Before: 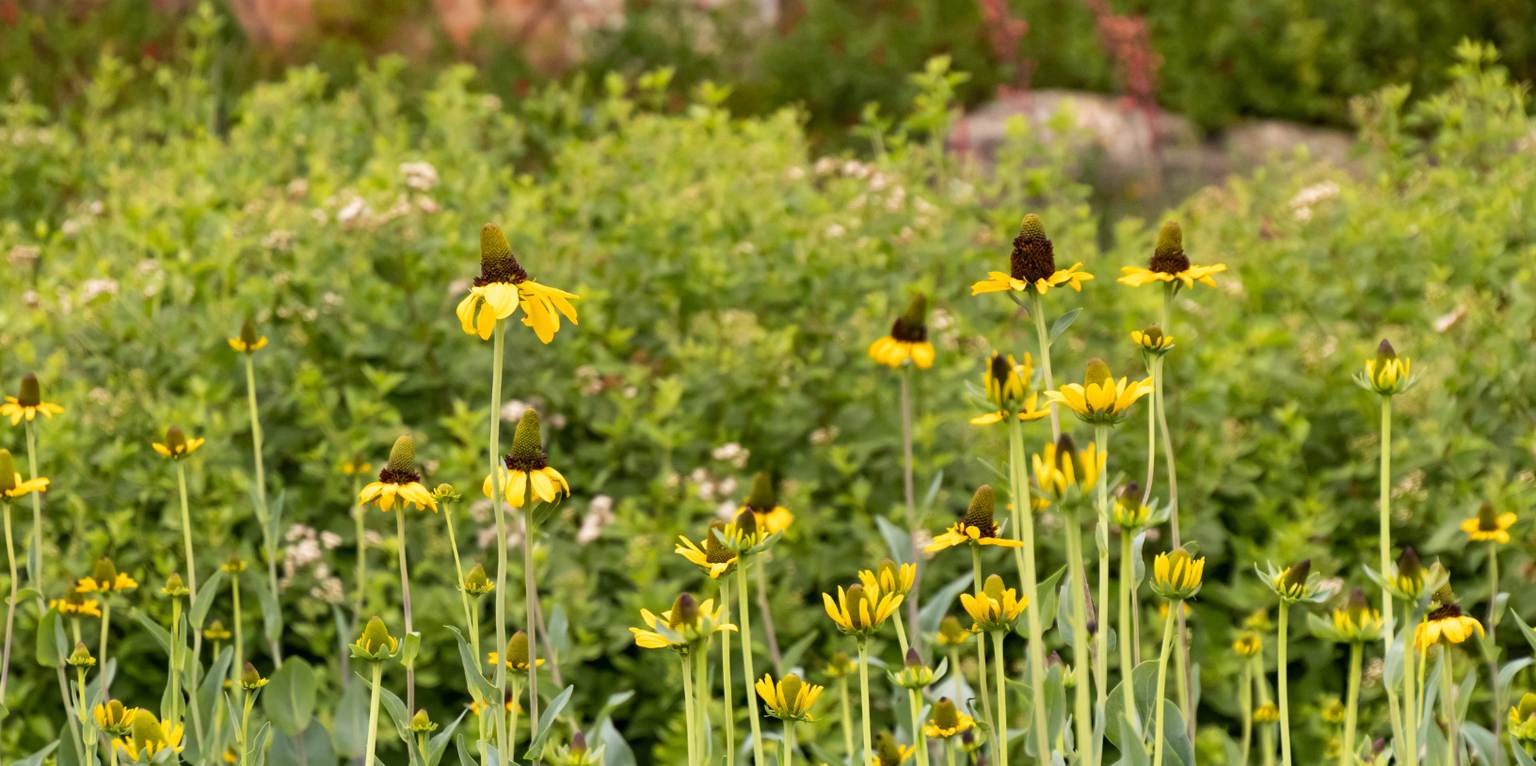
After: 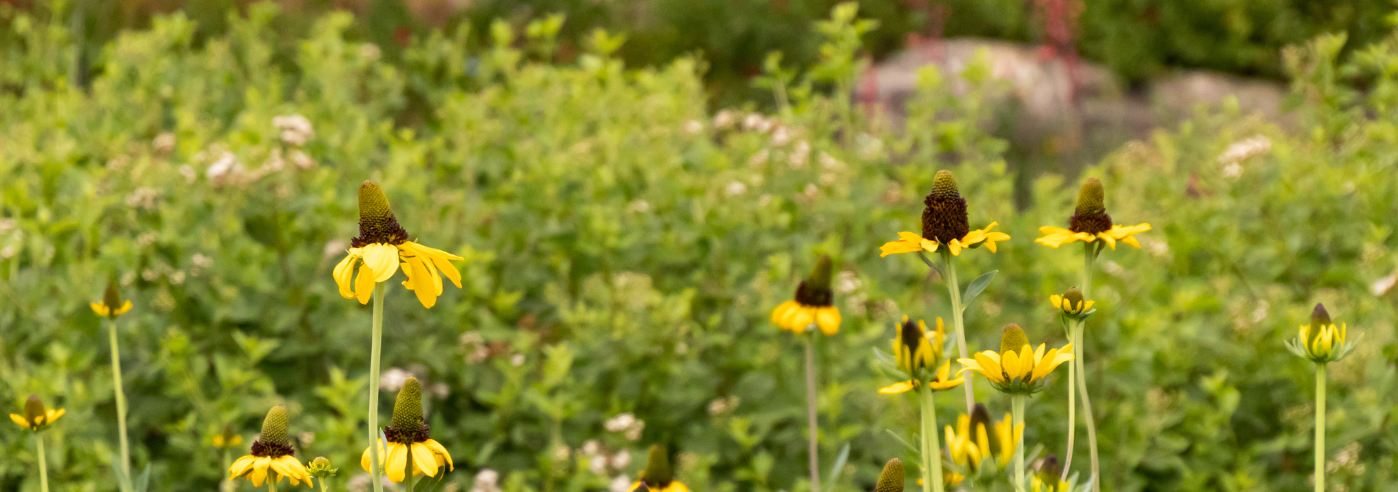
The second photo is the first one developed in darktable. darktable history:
crop and rotate: left 9.345%, top 7.22%, right 4.982%, bottom 32.331%
shadows and highlights: soften with gaussian
